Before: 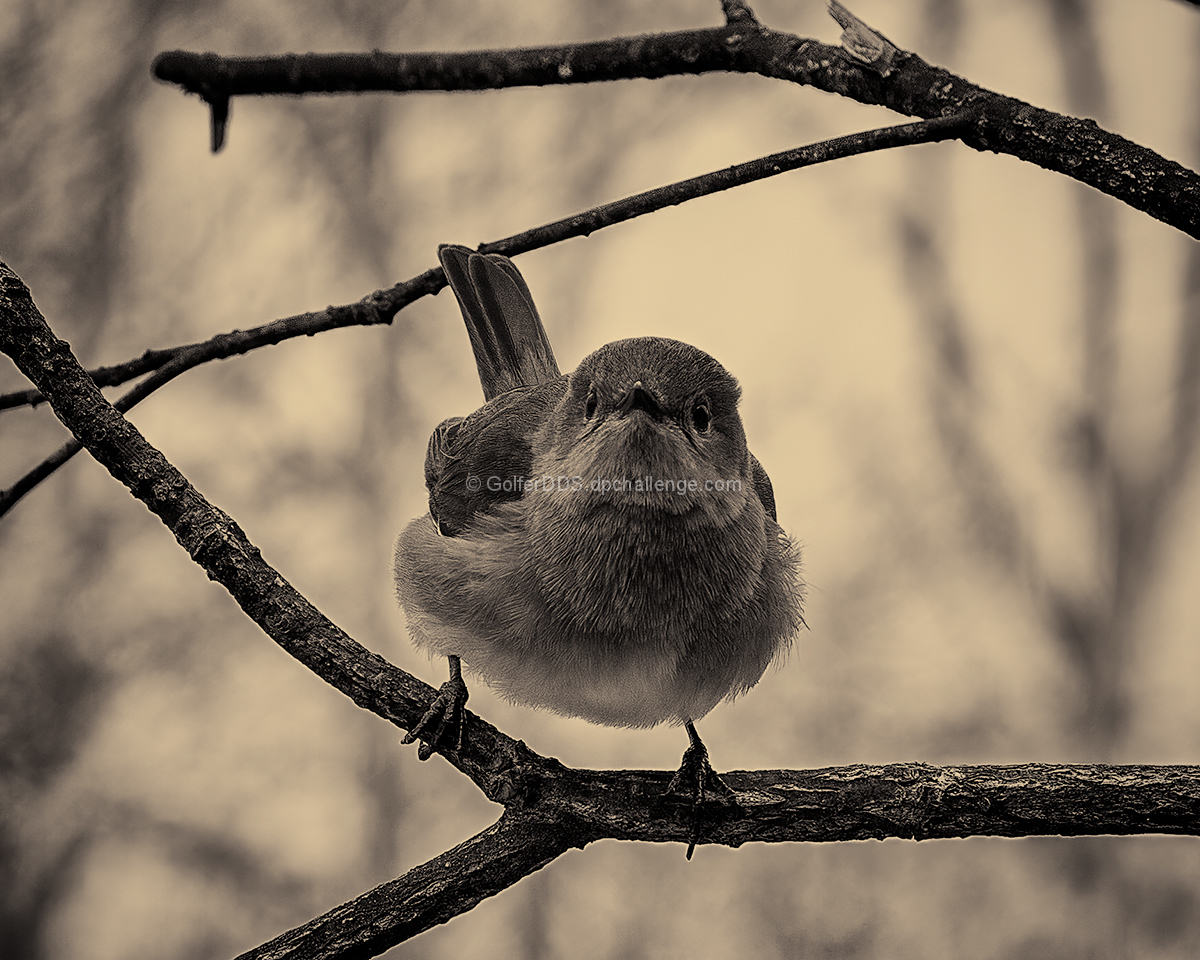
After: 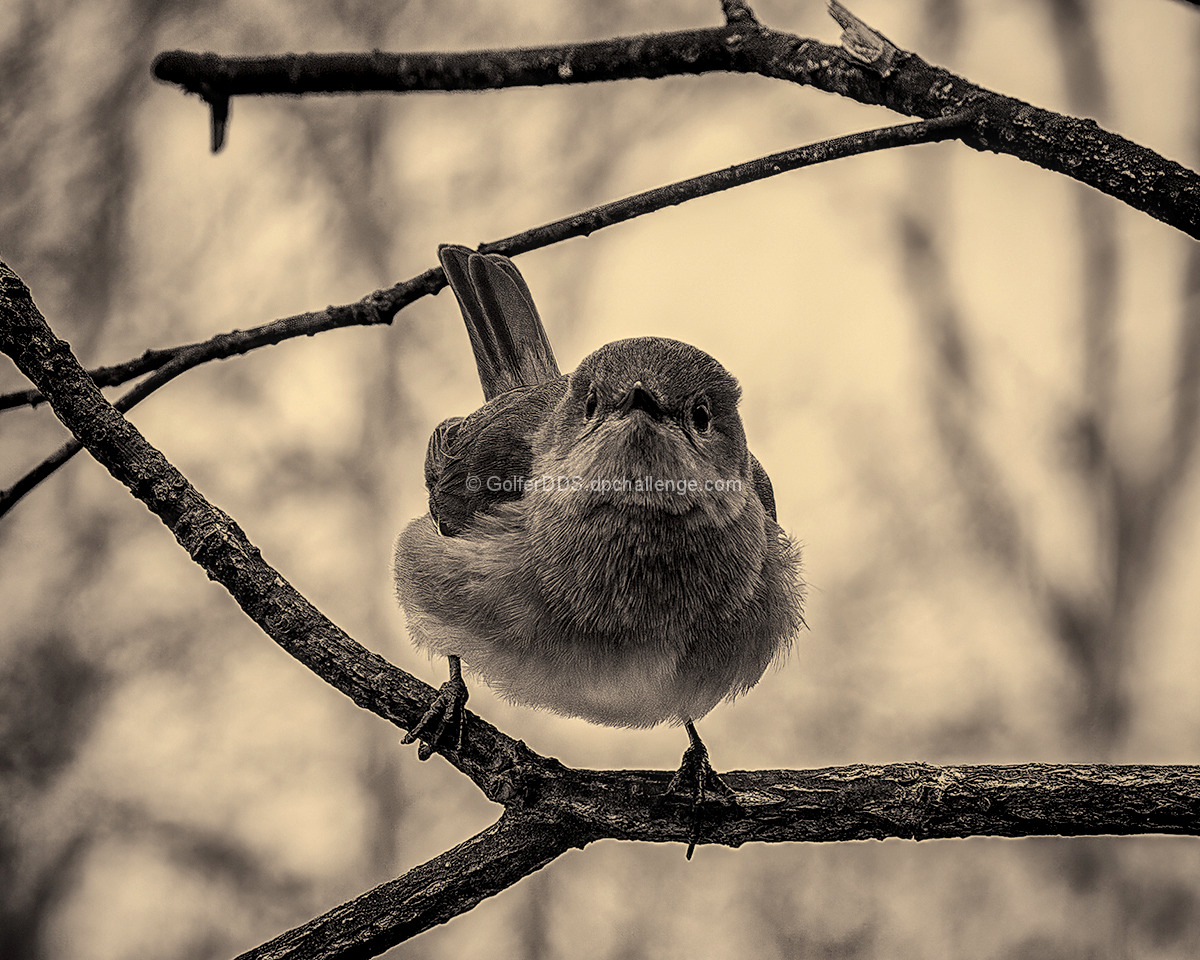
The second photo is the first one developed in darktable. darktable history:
tone equalizer: edges refinement/feathering 500, mask exposure compensation -1.57 EV, preserve details no
local contrast: detail 130%
exposure: exposure 0.296 EV, compensate highlight preservation false
